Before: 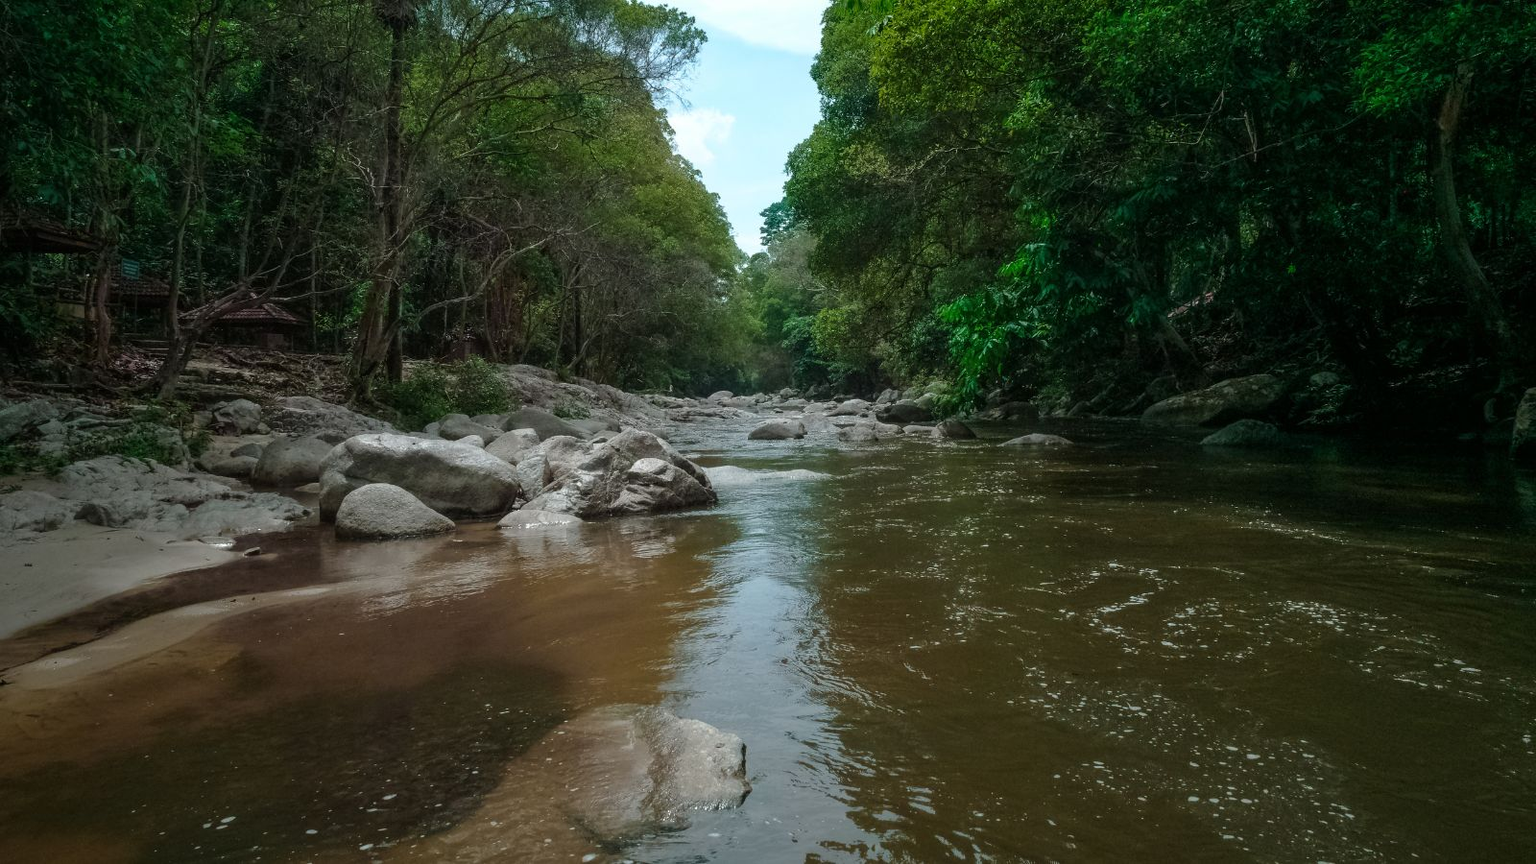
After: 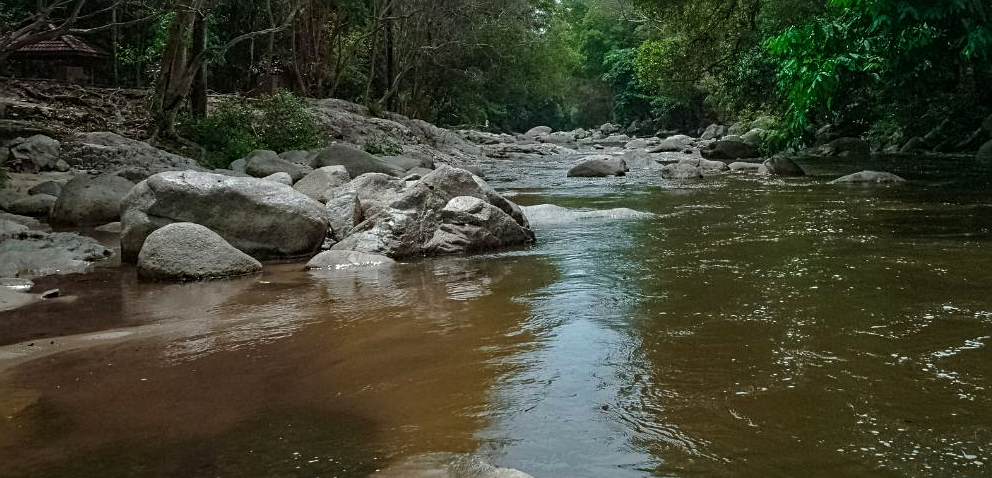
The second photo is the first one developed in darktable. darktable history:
sharpen: radius 2.167, amount 0.381, threshold 0
white balance: emerald 1
haze removal: compatibility mode true, adaptive false
crop: left 13.312%, top 31.28%, right 24.627%, bottom 15.582%
